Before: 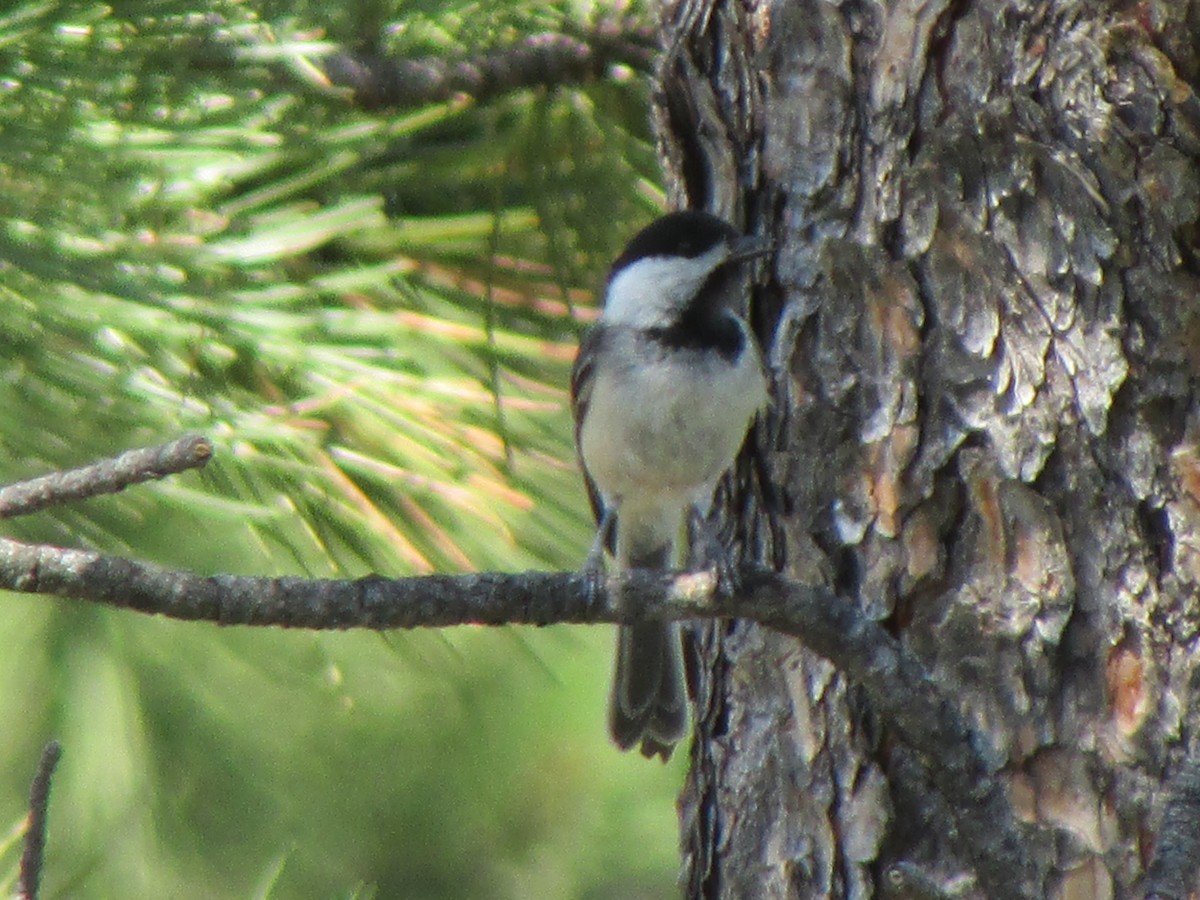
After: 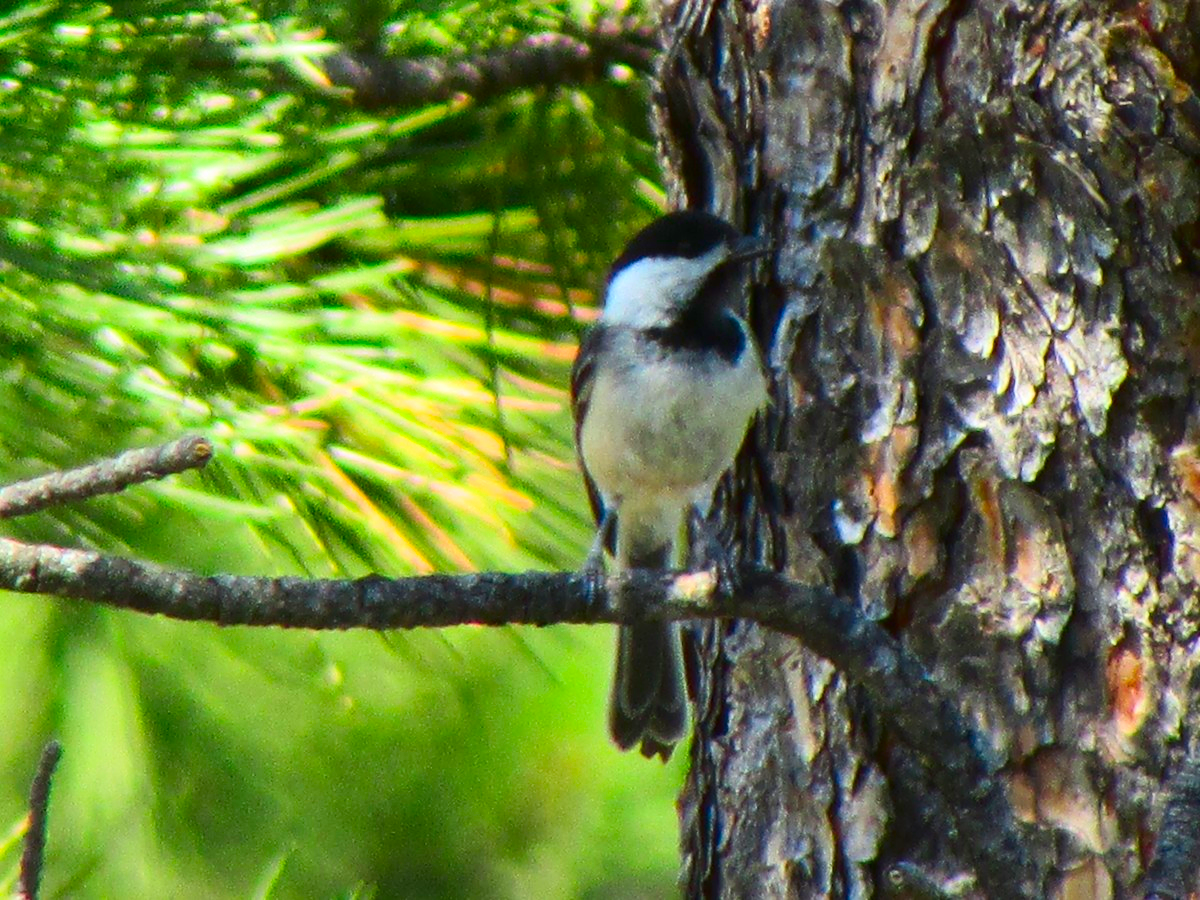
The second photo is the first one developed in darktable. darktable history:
contrast brightness saturation: contrast 0.268, brightness 0.017, saturation 0.854
